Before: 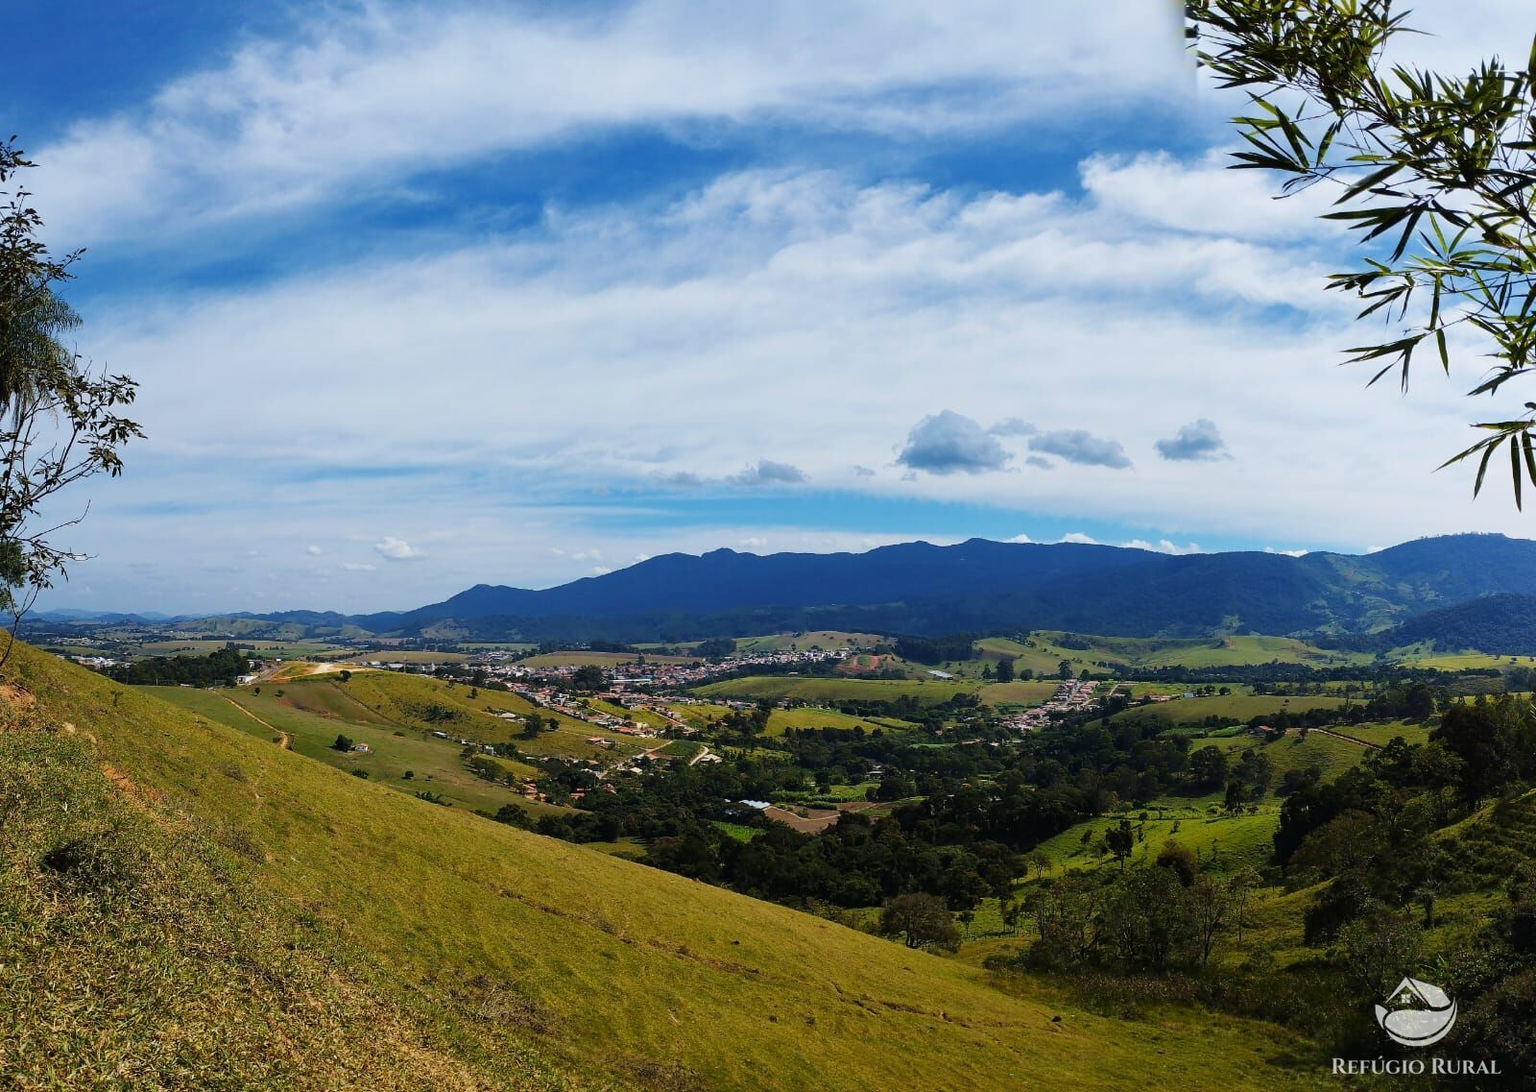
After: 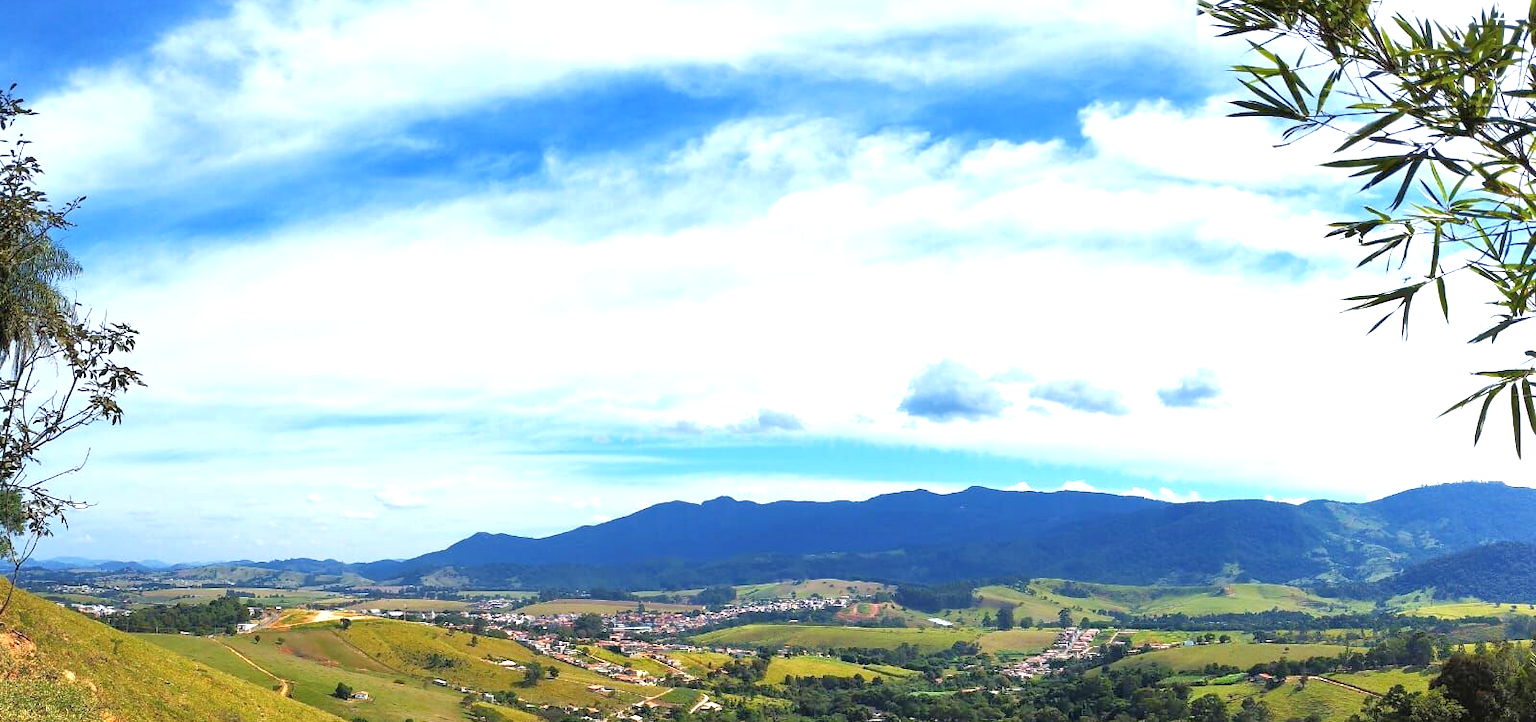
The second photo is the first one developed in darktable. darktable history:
exposure: black level correction 0, exposure 1 EV, compensate highlight preservation false
crop and rotate: top 4.896%, bottom 28.838%
tone equalizer: -7 EV 0.15 EV, -6 EV 0.616 EV, -5 EV 1.12 EV, -4 EV 1.35 EV, -3 EV 1.17 EV, -2 EV 0.6 EV, -1 EV 0.149 EV
